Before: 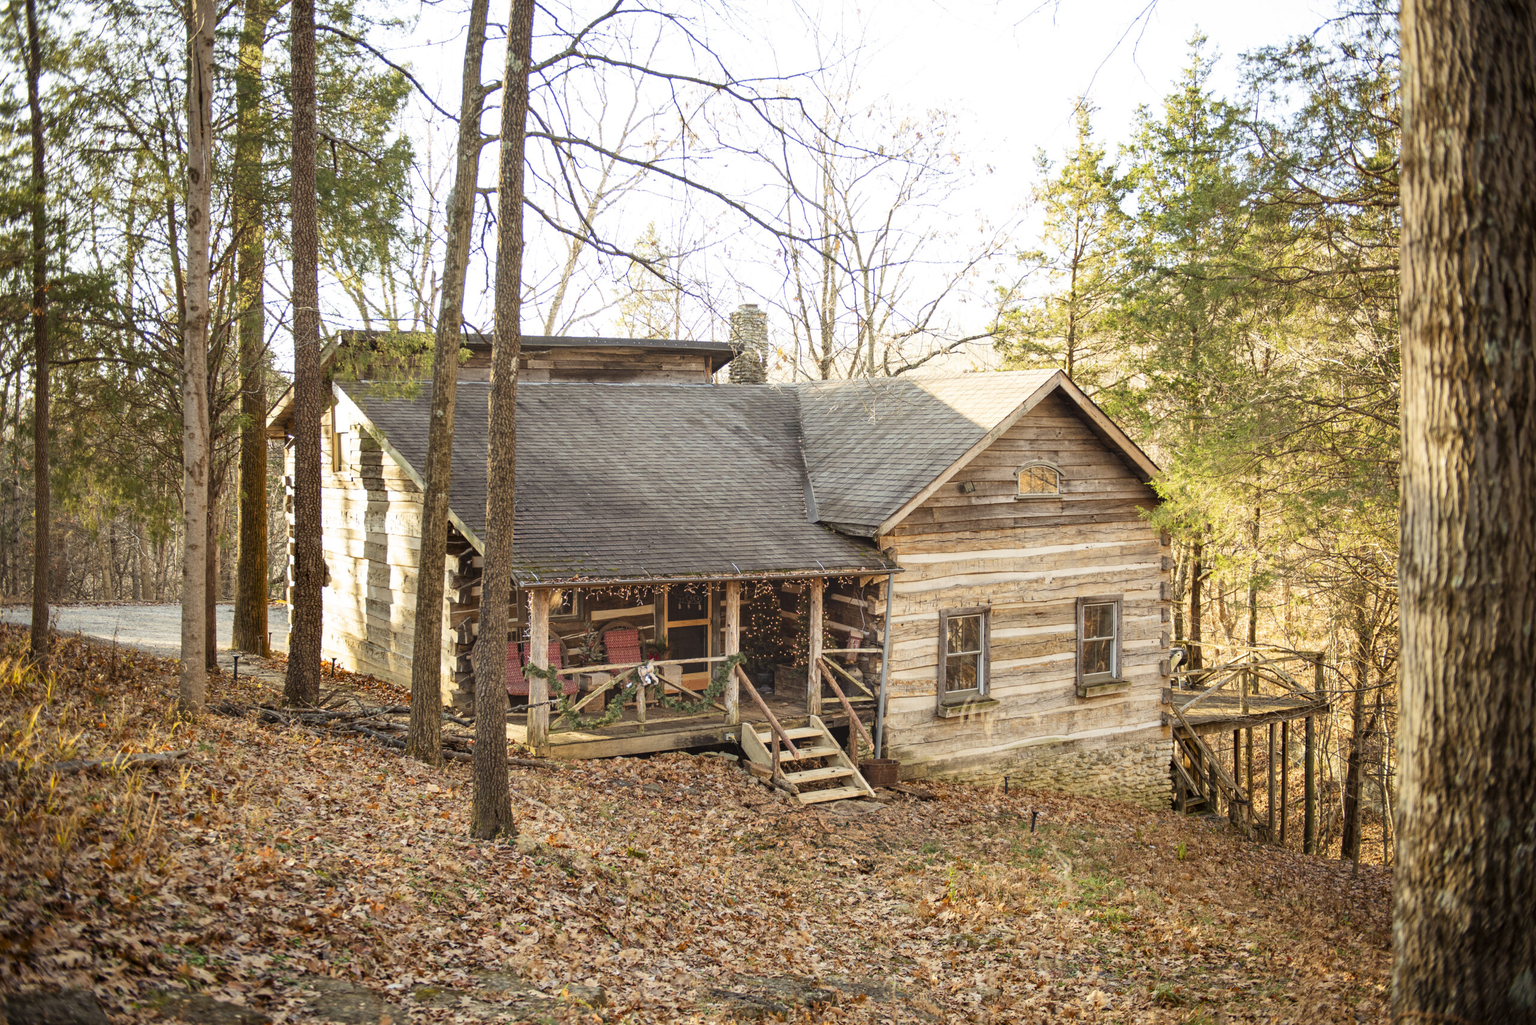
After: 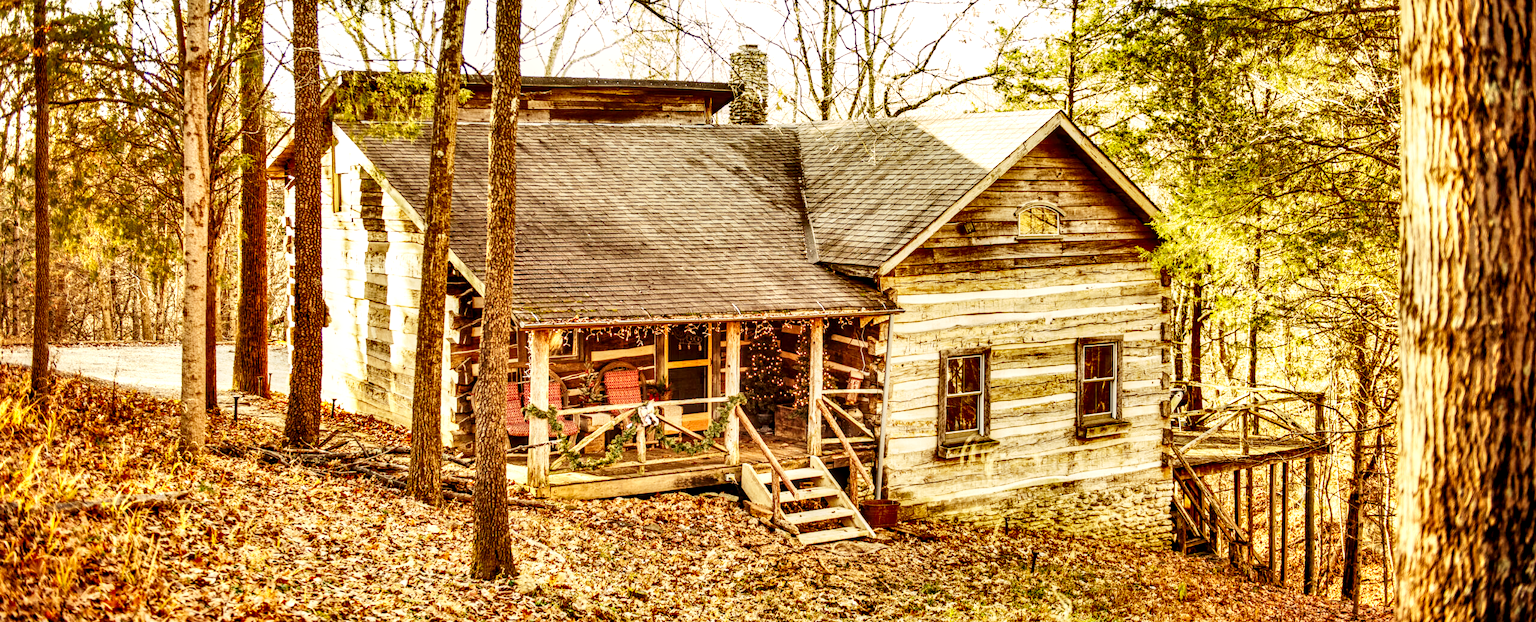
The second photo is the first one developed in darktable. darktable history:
base curve: curves: ch0 [(0, 0) (0, 0.001) (0.001, 0.001) (0.004, 0.002) (0.007, 0.004) (0.015, 0.013) (0.033, 0.045) (0.052, 0.096) (0.075, 0.17) (0.099, 0.241) (0.163, 0.42) (0.219, 0.55) (0.259, 0.616) (0.327, 0.722) (0.365, 0.765) (0.522, 0.873) (0.547, 0.881) (0.689, 0.919) (0.826, 0.952) (1, 1)], preserve colors none
crop and rotate: top 25.357%, bottom 13.942%
local contrast: detail 150%
white balance: red 1.138, green 0.996, blue 0.812
shadows and highlights: shadows 24.5, highlights -78.15, soften with gaussian
